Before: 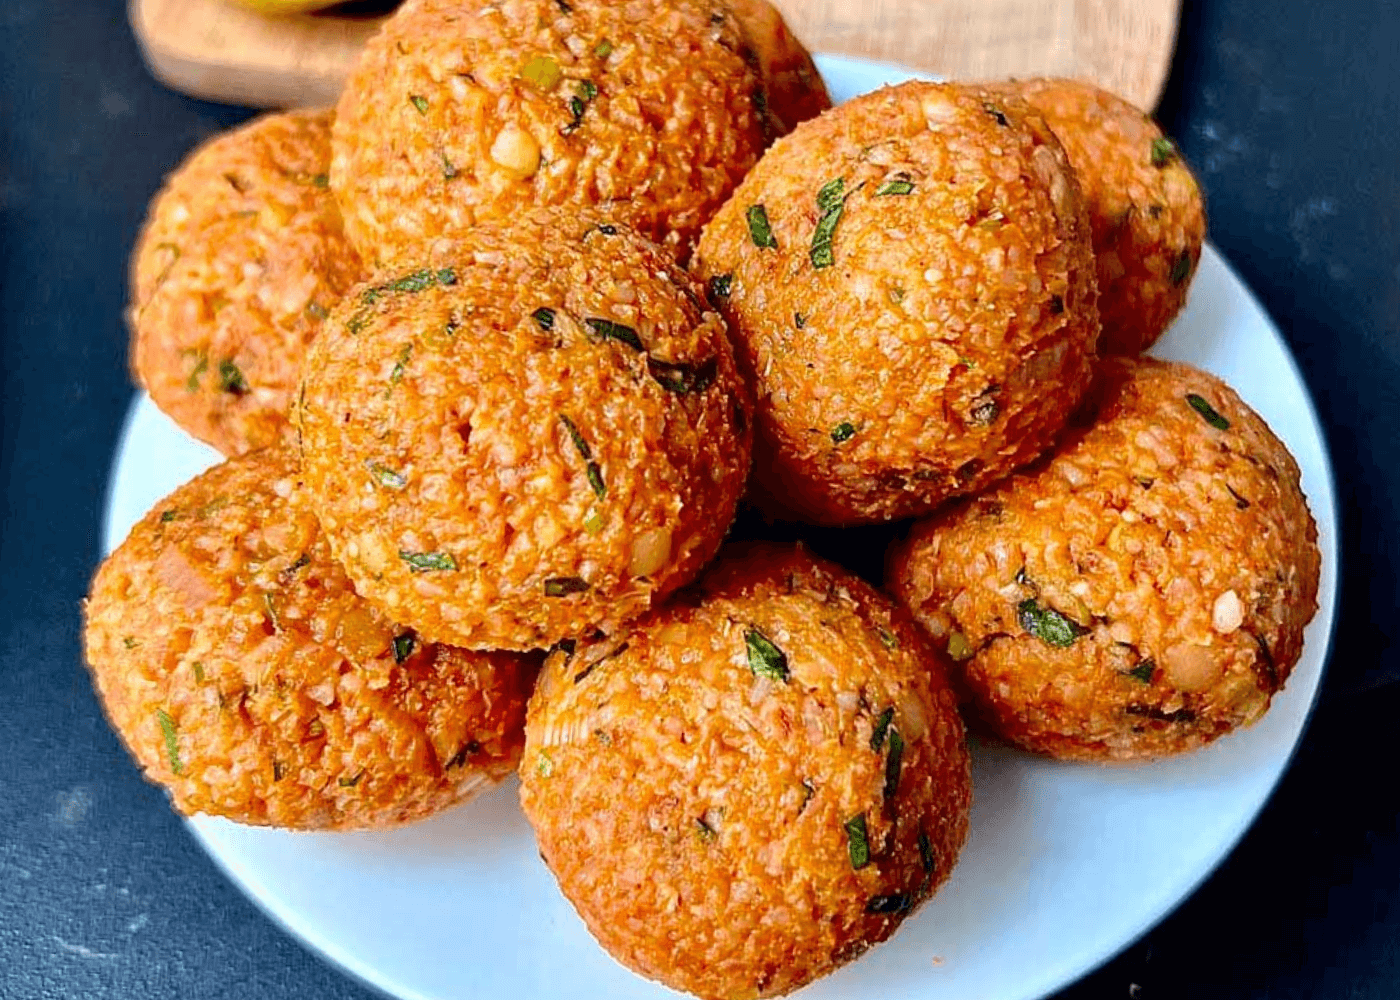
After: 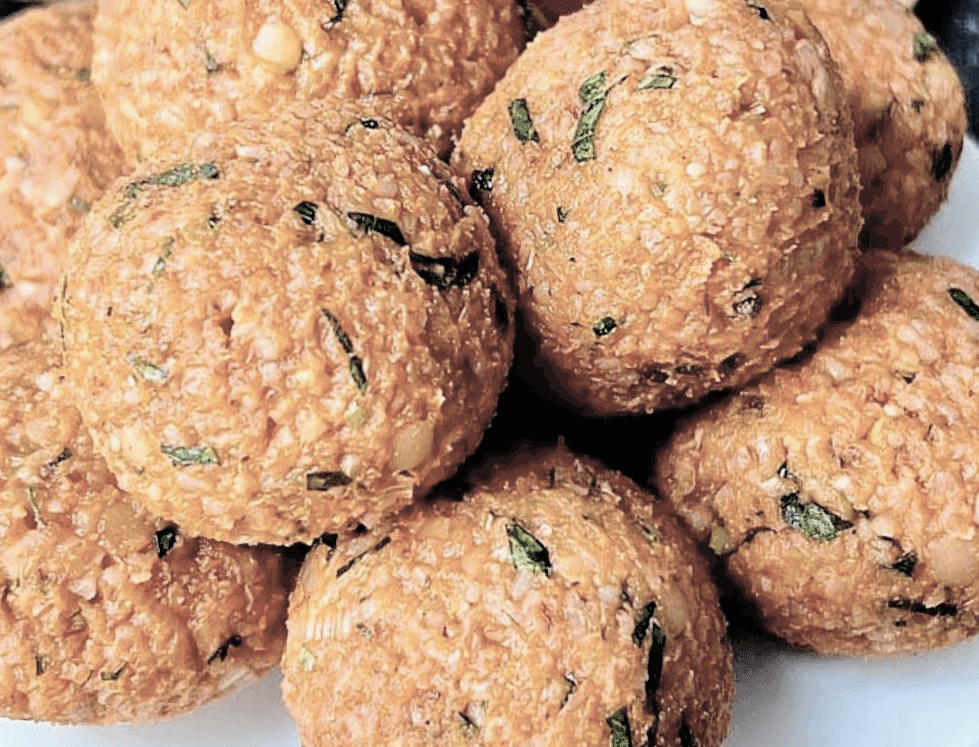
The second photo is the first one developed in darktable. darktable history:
contrast brightness saturation: brightness 0.18, saturation -0.5
filmic rgb: black relative exposure -4.93 EV, white relative exposure 2.84 EV, hardness 3.72
crop and rotate: left 17.046%, top 10.659%, right 12.989%, bottom 14.553%
exposure: compensate highlight preservation false
